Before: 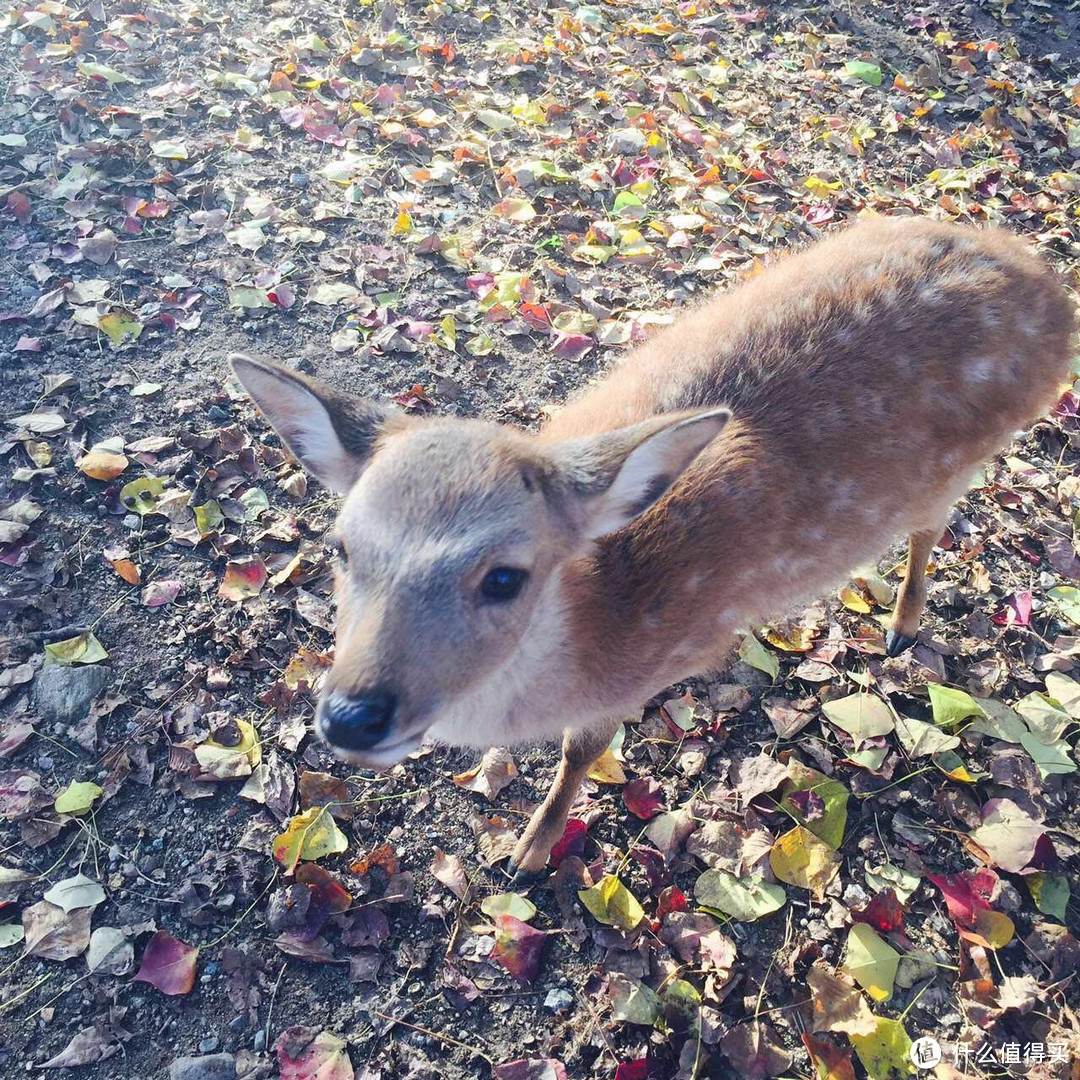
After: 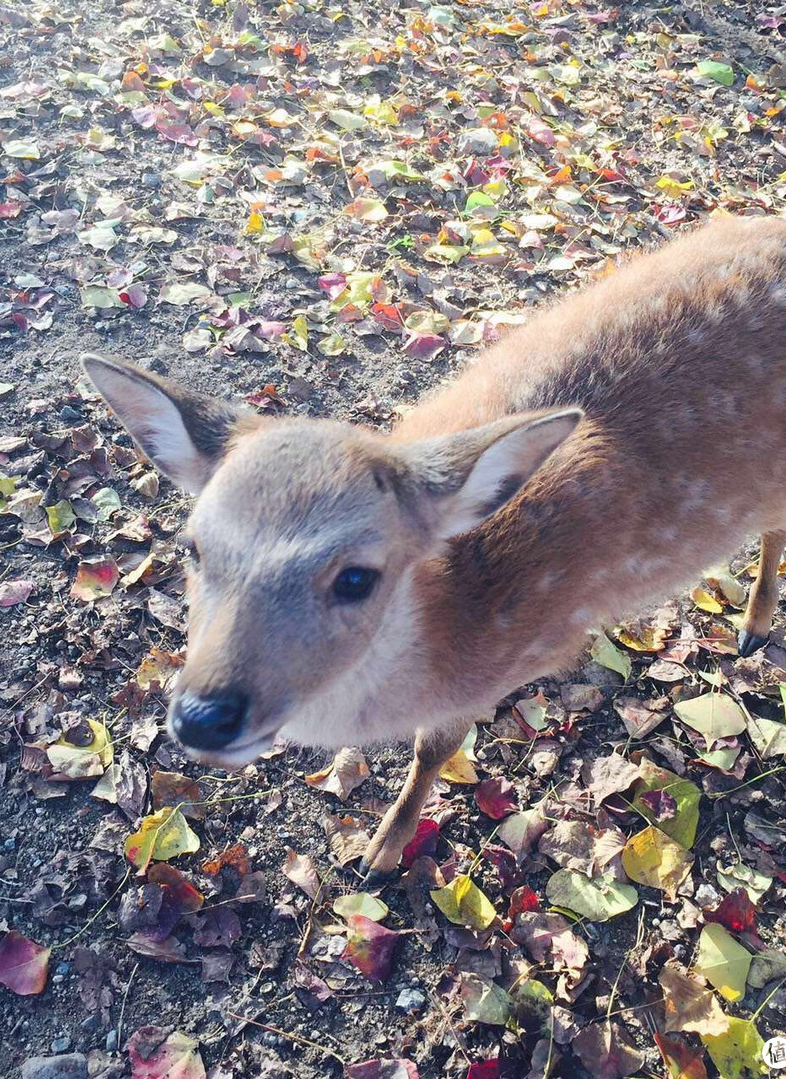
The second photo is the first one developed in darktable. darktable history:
crop: left 13.787%, right 13.357%
